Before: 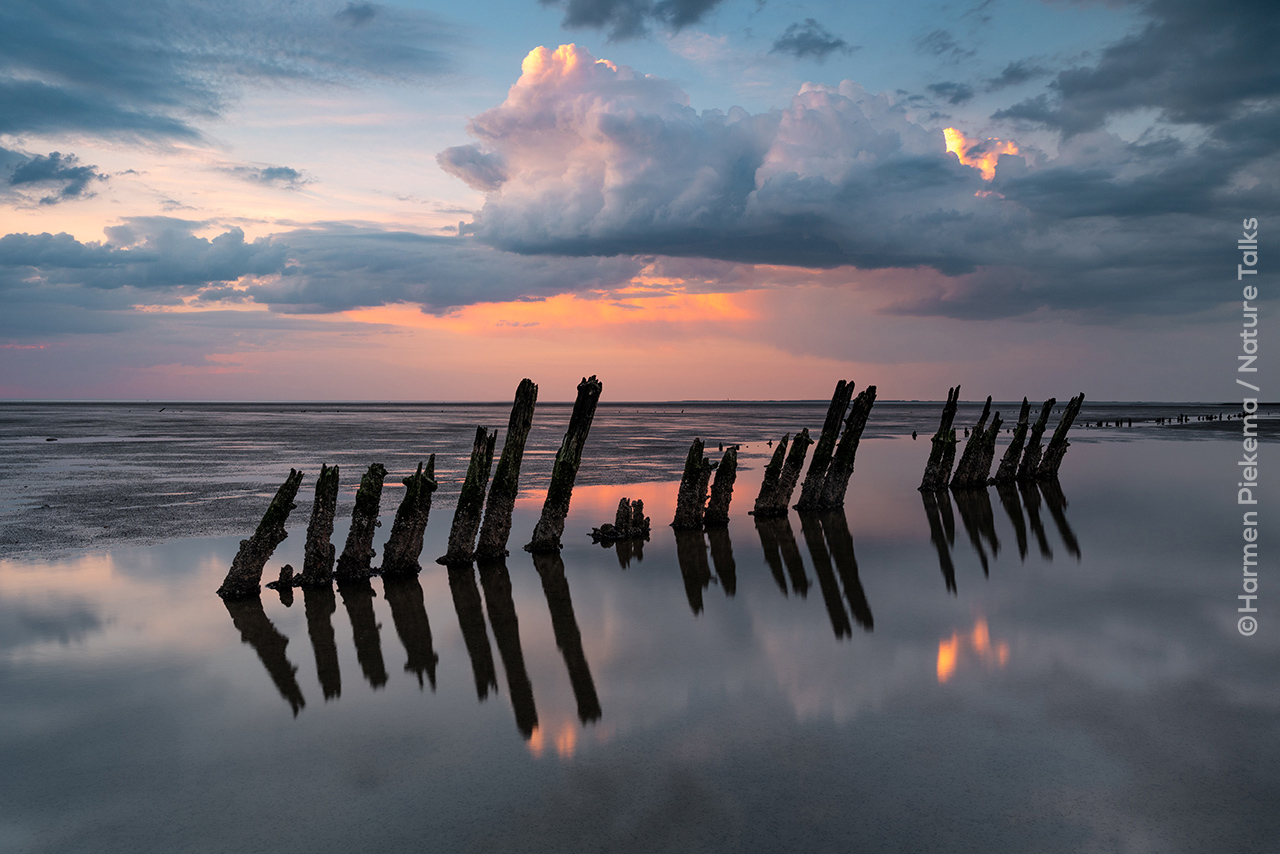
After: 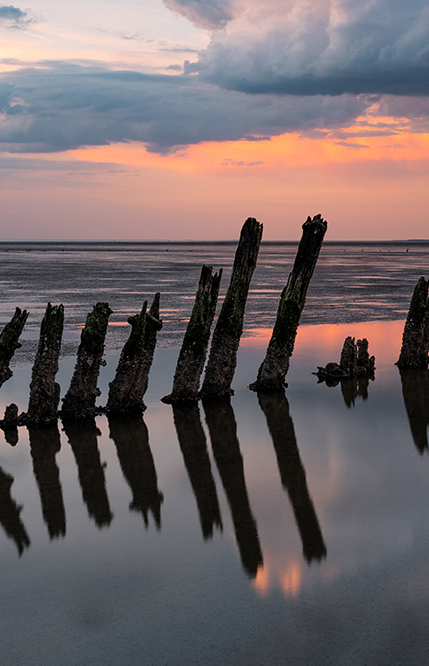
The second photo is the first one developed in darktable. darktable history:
crop and rotate: left 21.501%, top 18.947%, right 44.967%, bottom 2.98%
